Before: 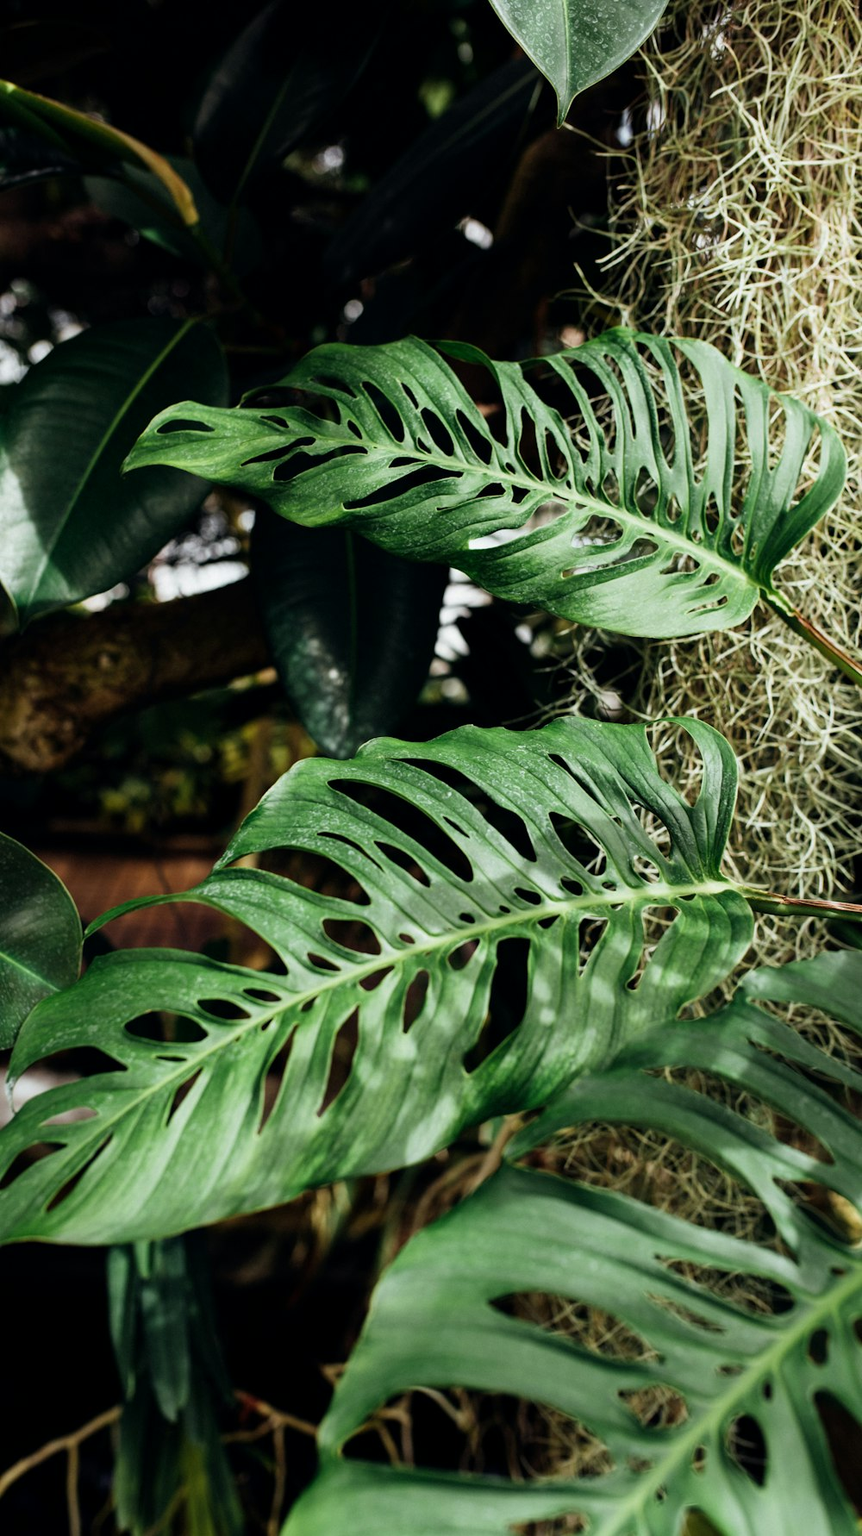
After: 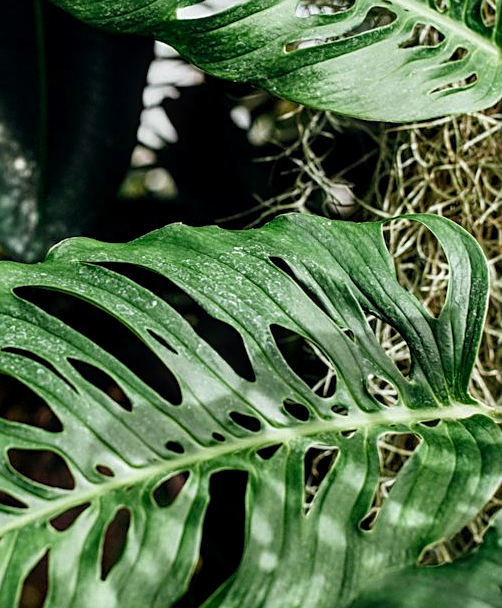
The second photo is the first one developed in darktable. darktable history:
sharpen: on, module defaults
crop: left 36.721%, top 34.735%, right 13.005%, bottom 31.091%
local contrast: detail 130%
color balance rgb: perceptual saturation grading › global saturation 0.979%, perceptual saturation grading › highlights -19.873%, perceptual saturation grading › shadows 19.549%
